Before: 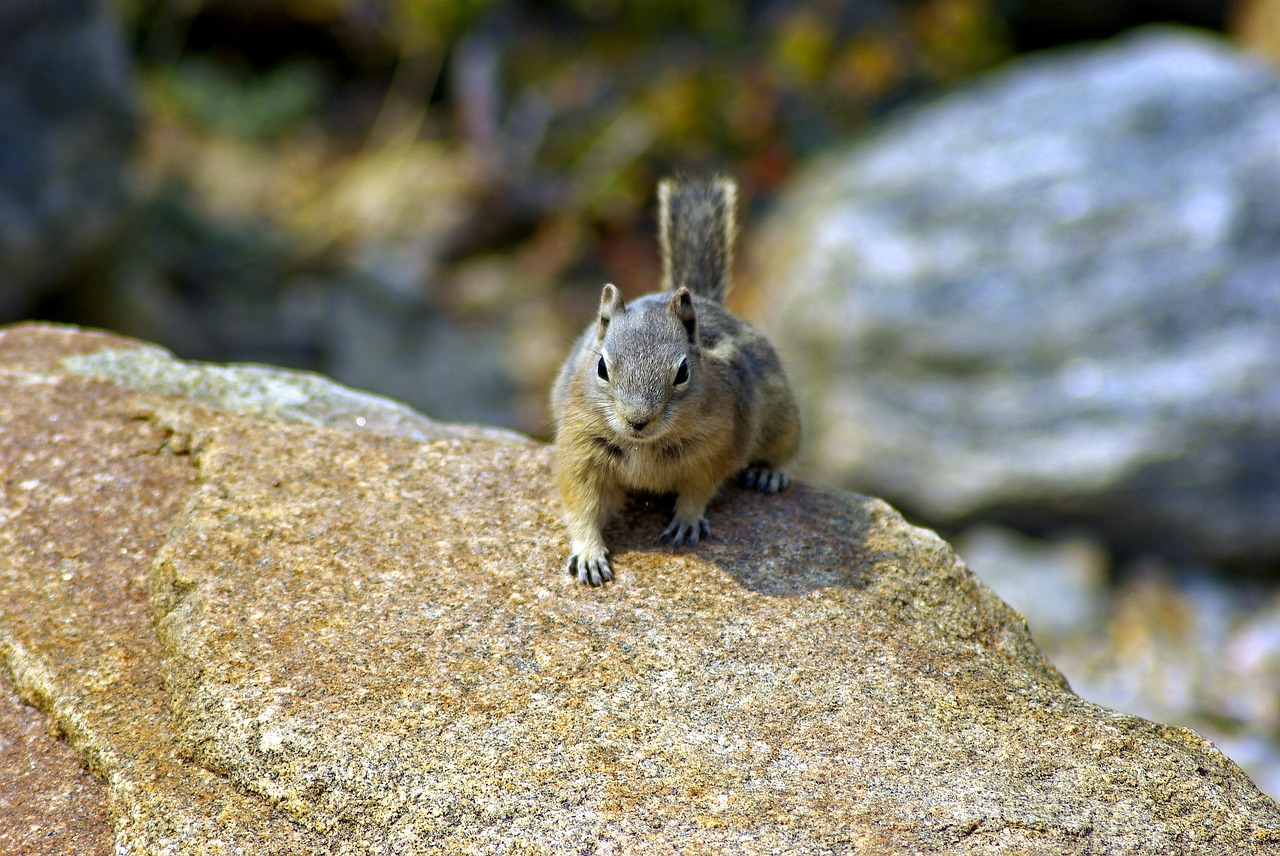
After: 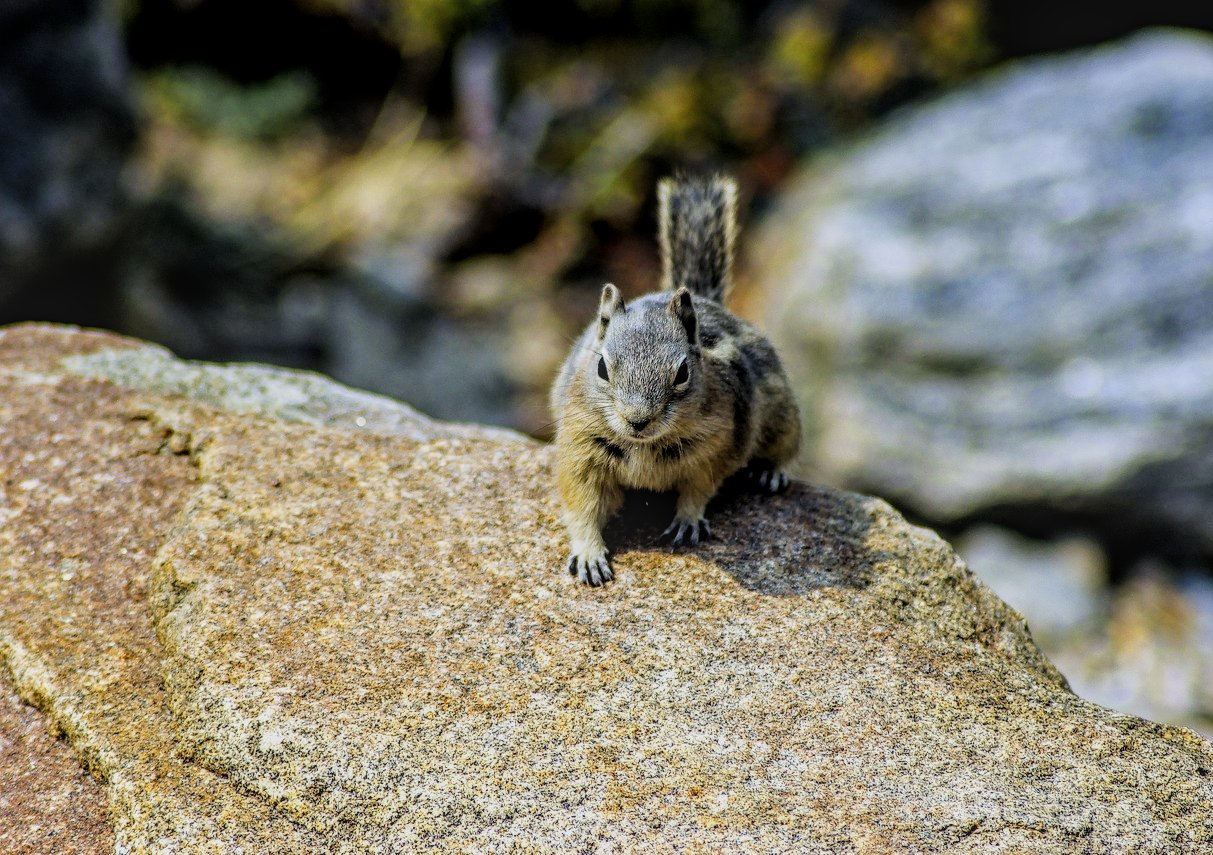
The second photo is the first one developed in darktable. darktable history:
local contrast: highlights 0%, shadows 0%, detail 133%
filmic rgb: black relative exposure -5 EV, hardness 2.88, contrast 1.3, highlights saturation mix -30%
crop and rotate: right 5.167%
